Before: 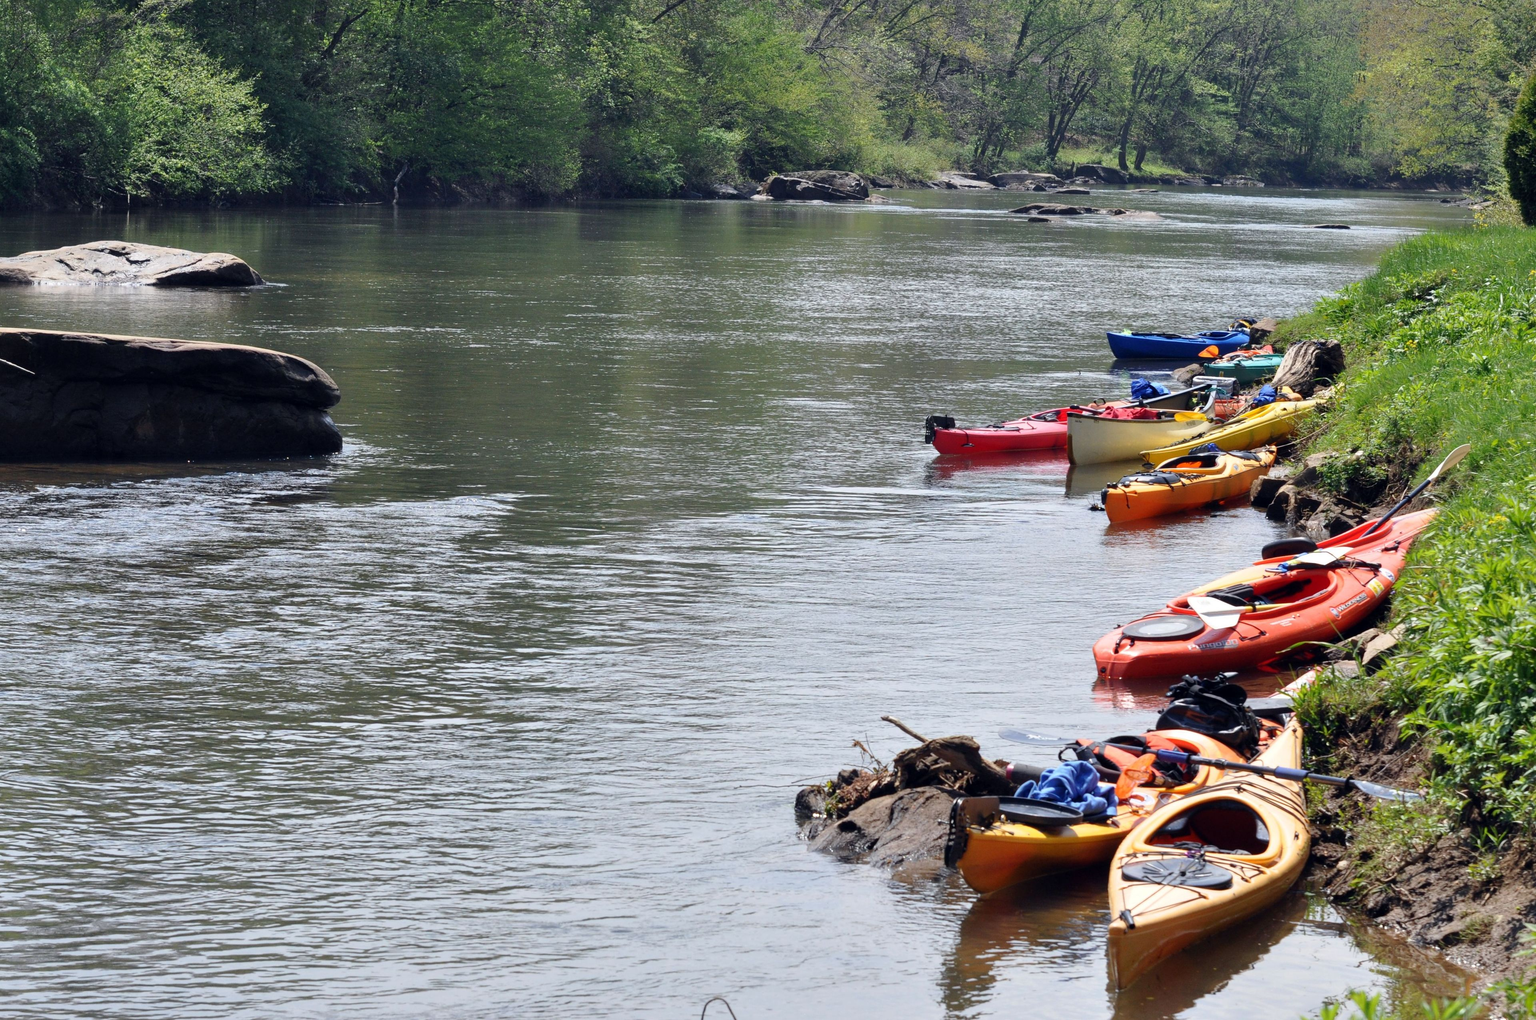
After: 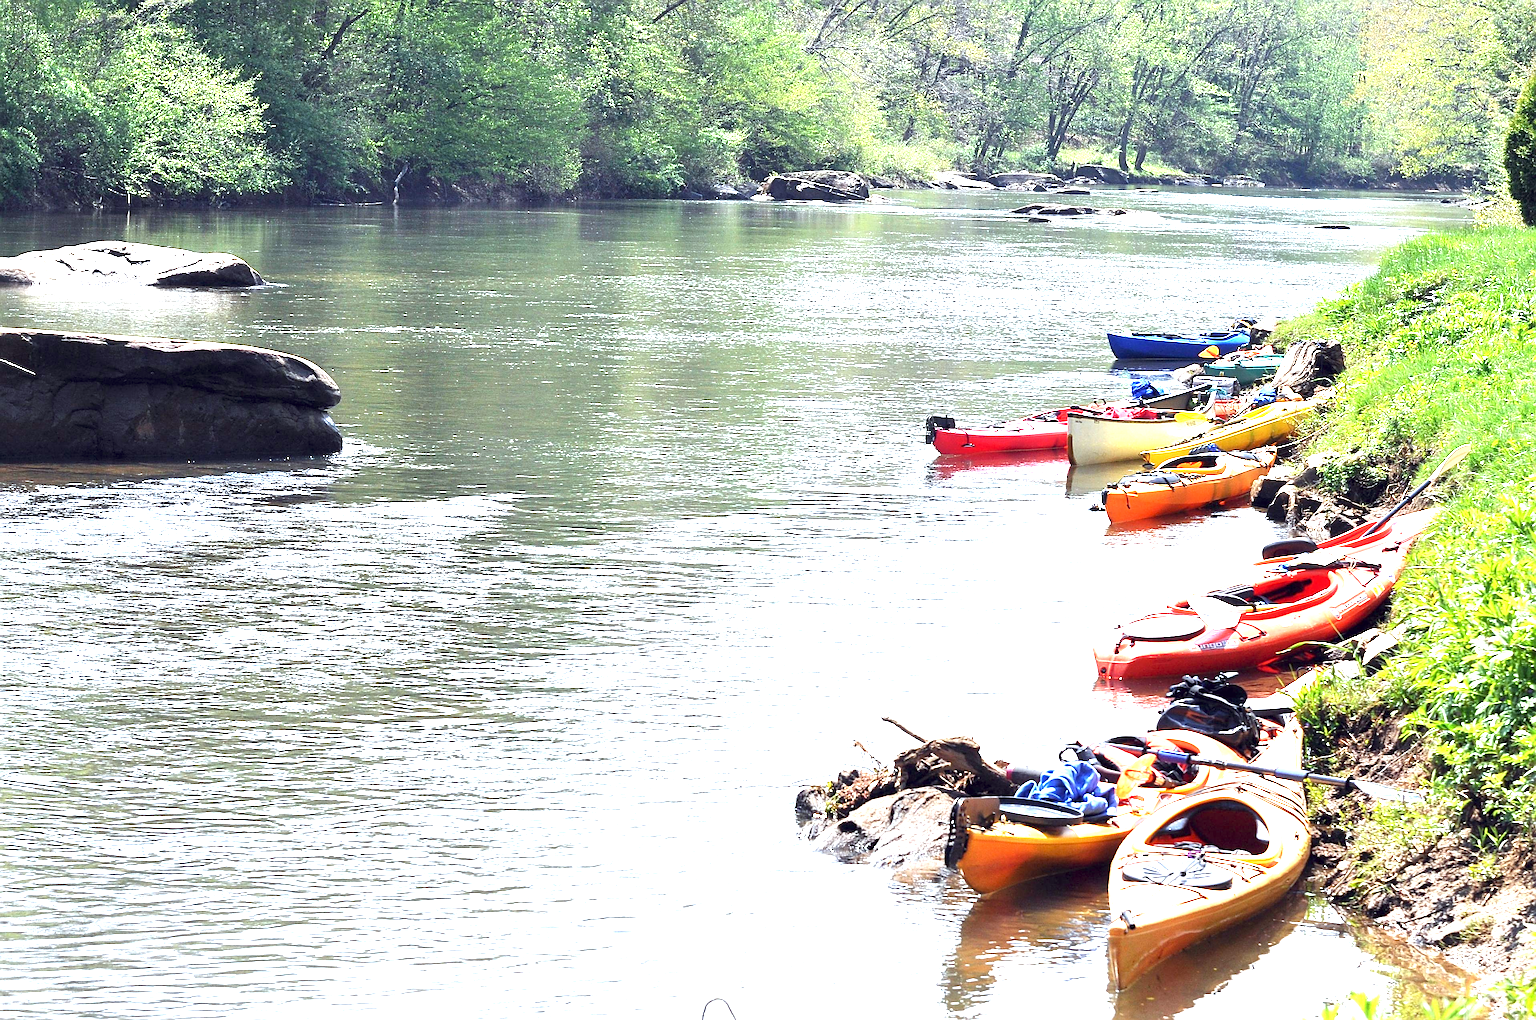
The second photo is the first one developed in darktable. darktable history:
sharpen: radius 2.531, amount 0.628
color correction: highlights a* -2.73, highlights b* -2.09, shadows a* 2.41, shadows b* 2.73
exposure: exposure 2.003 EV, compensate highlight preservation false
